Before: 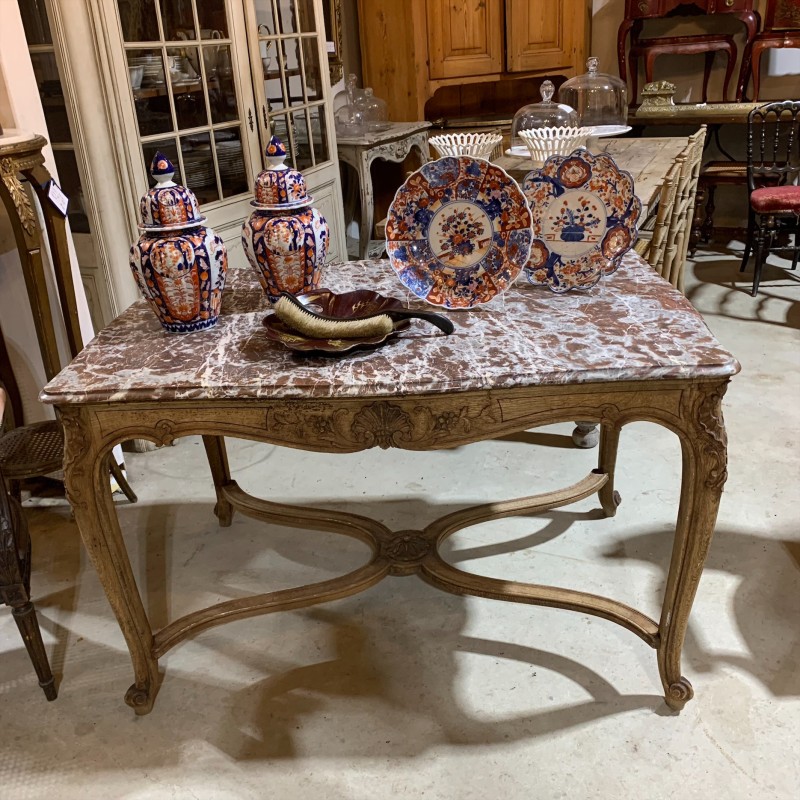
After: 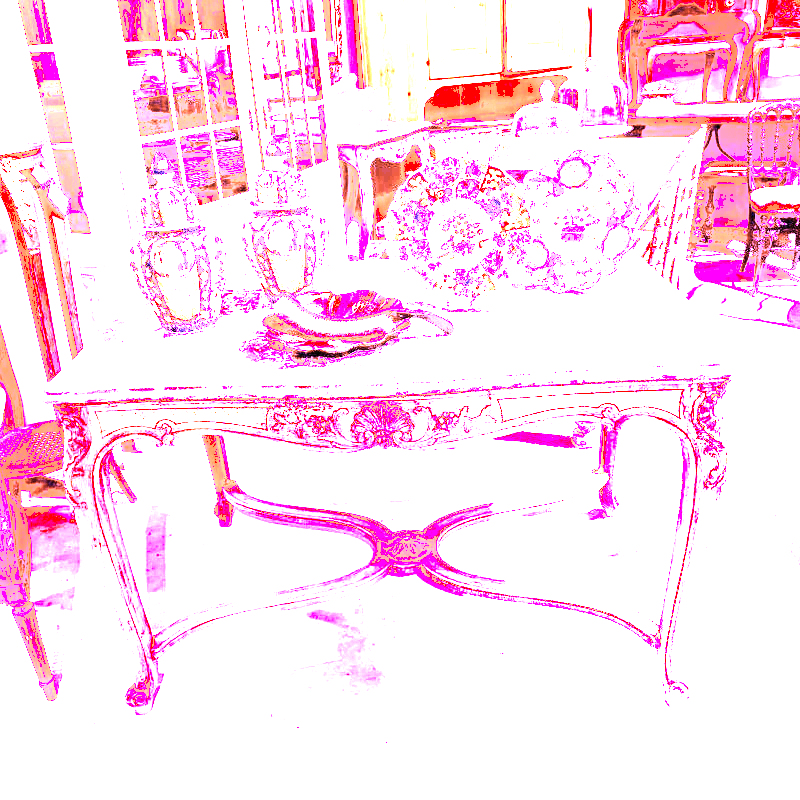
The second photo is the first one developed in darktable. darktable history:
white balance: red 8, blue 8
exposure: black level correction 0, exposure 0.7 EV, compensate exposure bias true, compensate highlight preservation false
shadows and highlights: radius 93.07, shadows -14.46, white point adjustment 0.23, highlights 31.48, compress 48.23%, highlights color adjustment 52.79%, soften with gaussian
